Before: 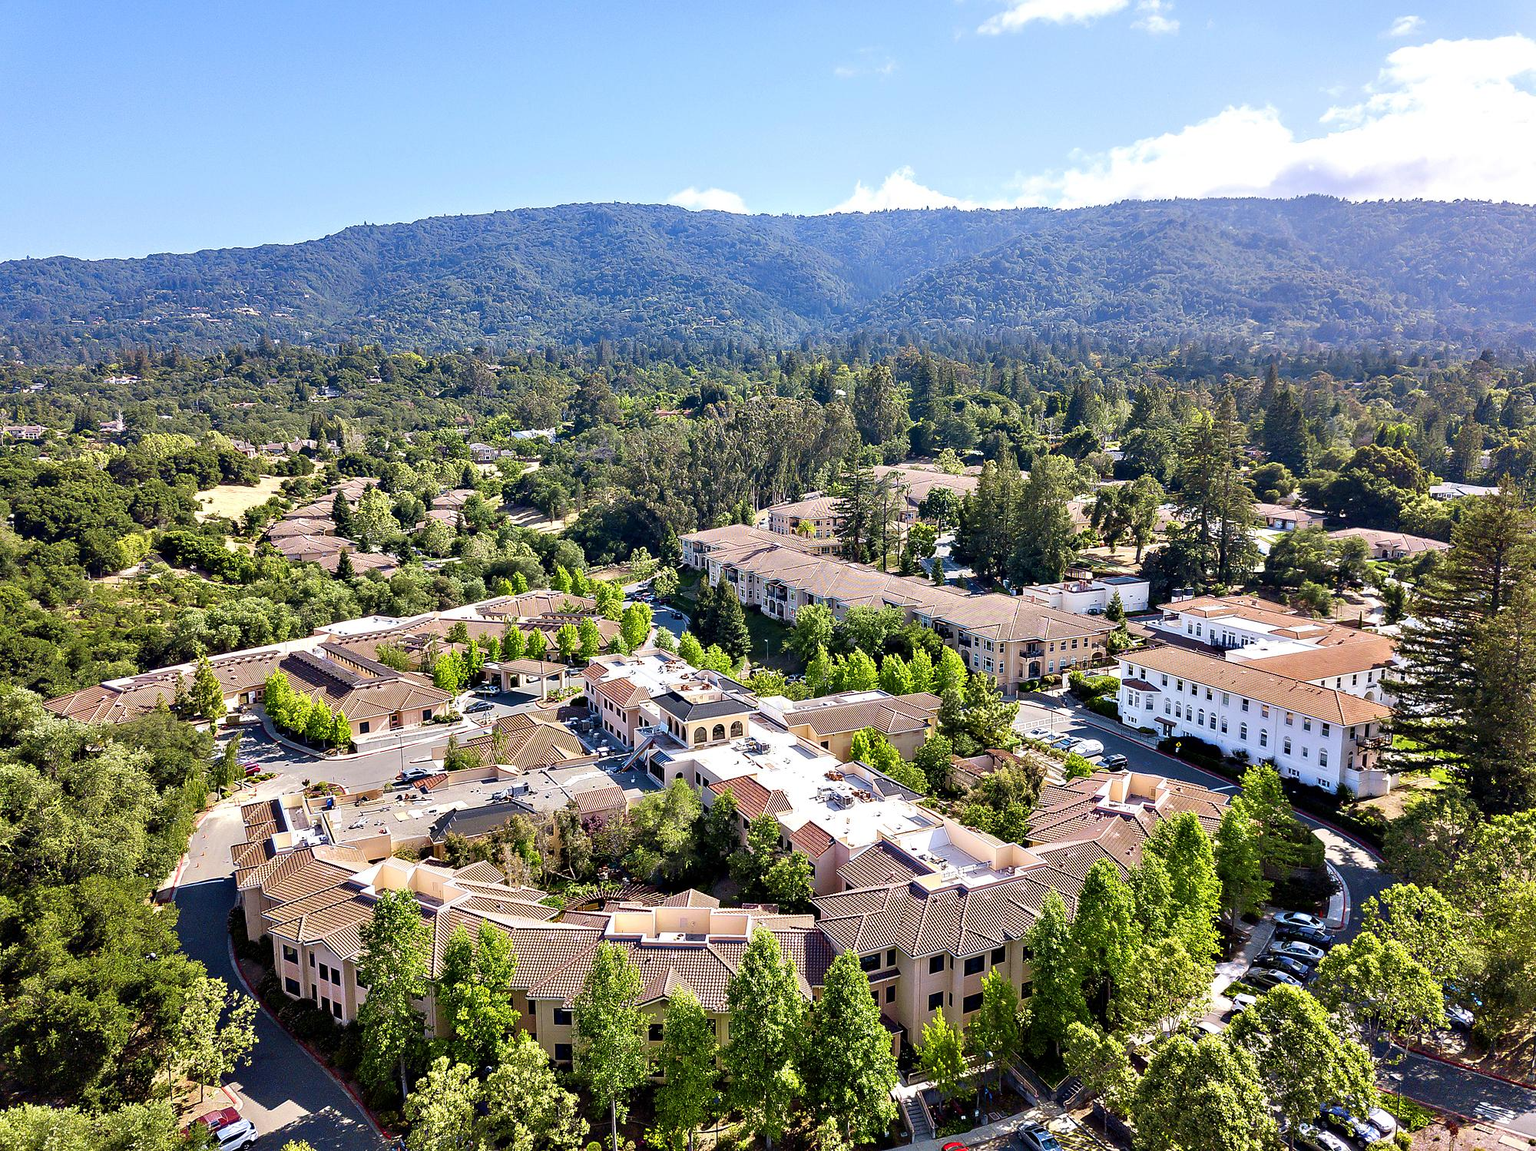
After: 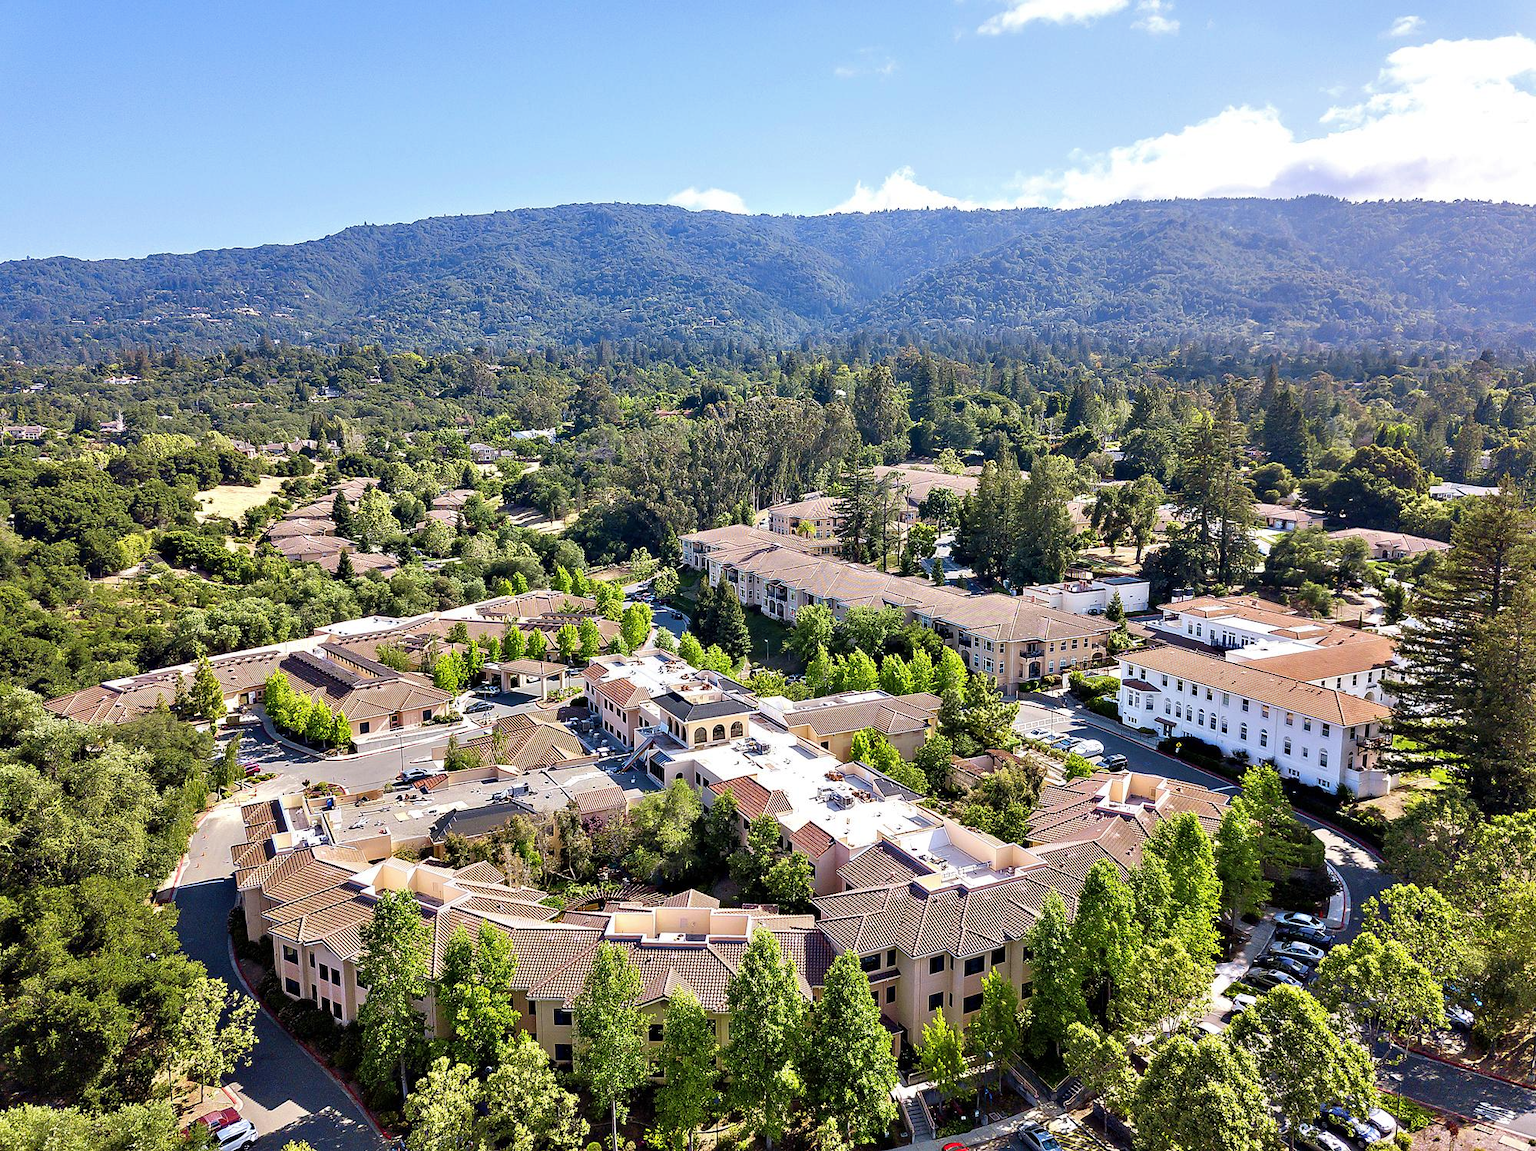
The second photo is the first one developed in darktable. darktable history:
shadows and highlights: shadows 25.25, highlights -25.97, shadows color adjustment 98%, highlights color adjustment 58.39%
